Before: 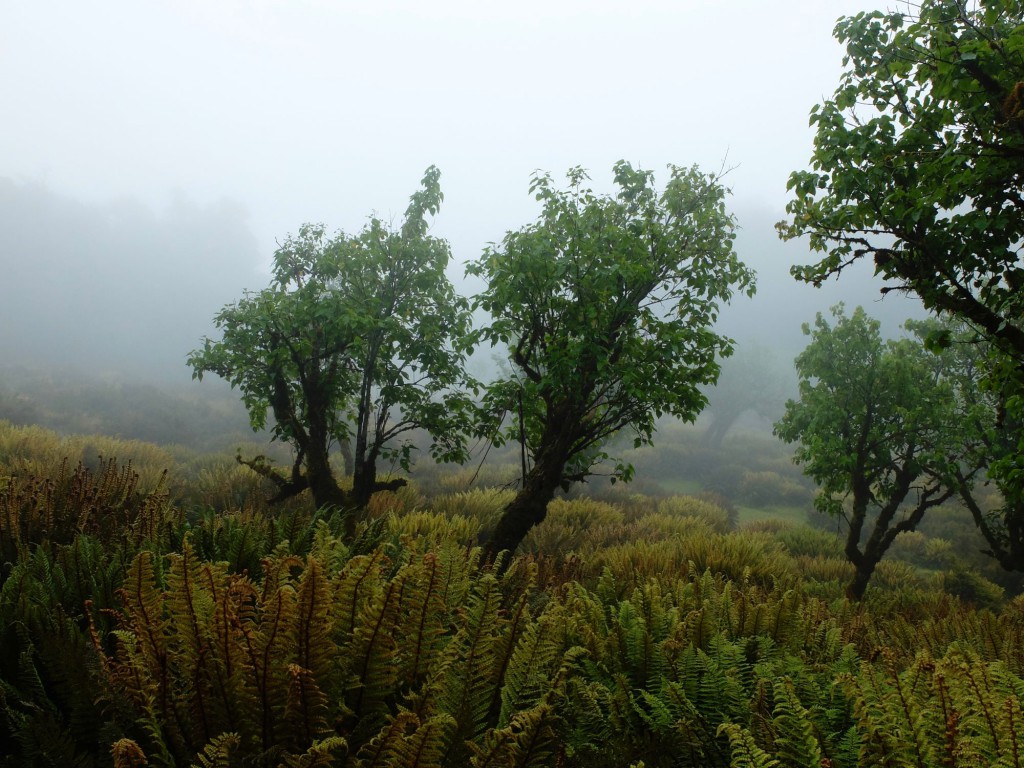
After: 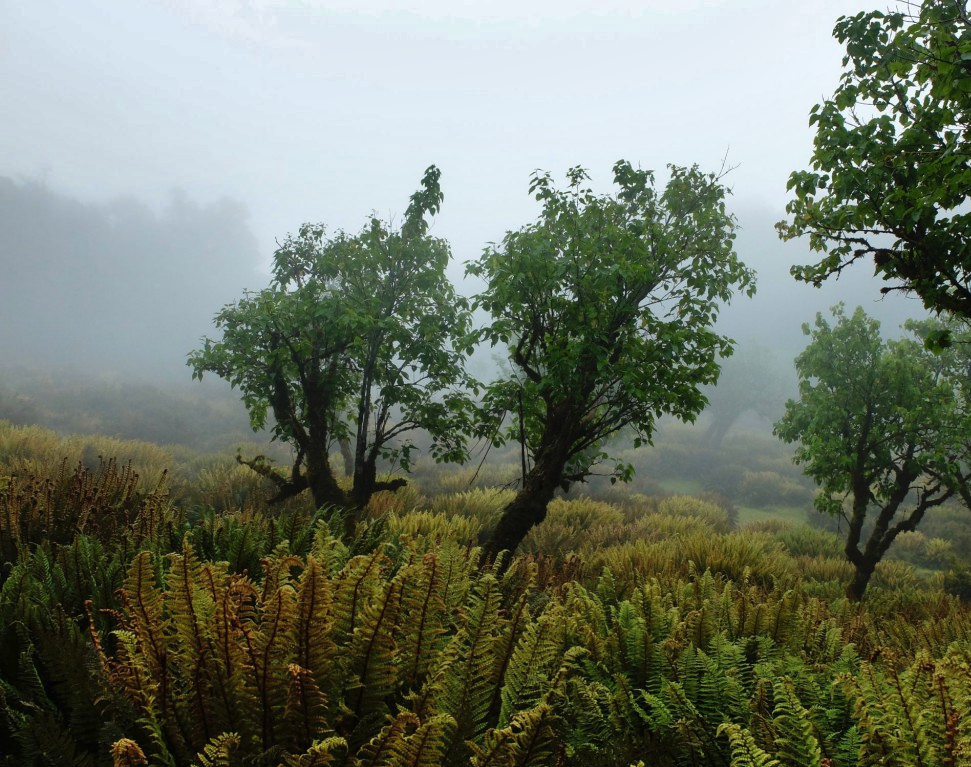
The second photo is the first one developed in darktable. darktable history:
shadows and highlights: radius 105.91, shadows 44.99, highlights -67.56, low approximation 0.01, soften with gaussian
crop and rotate: right 5.11%
